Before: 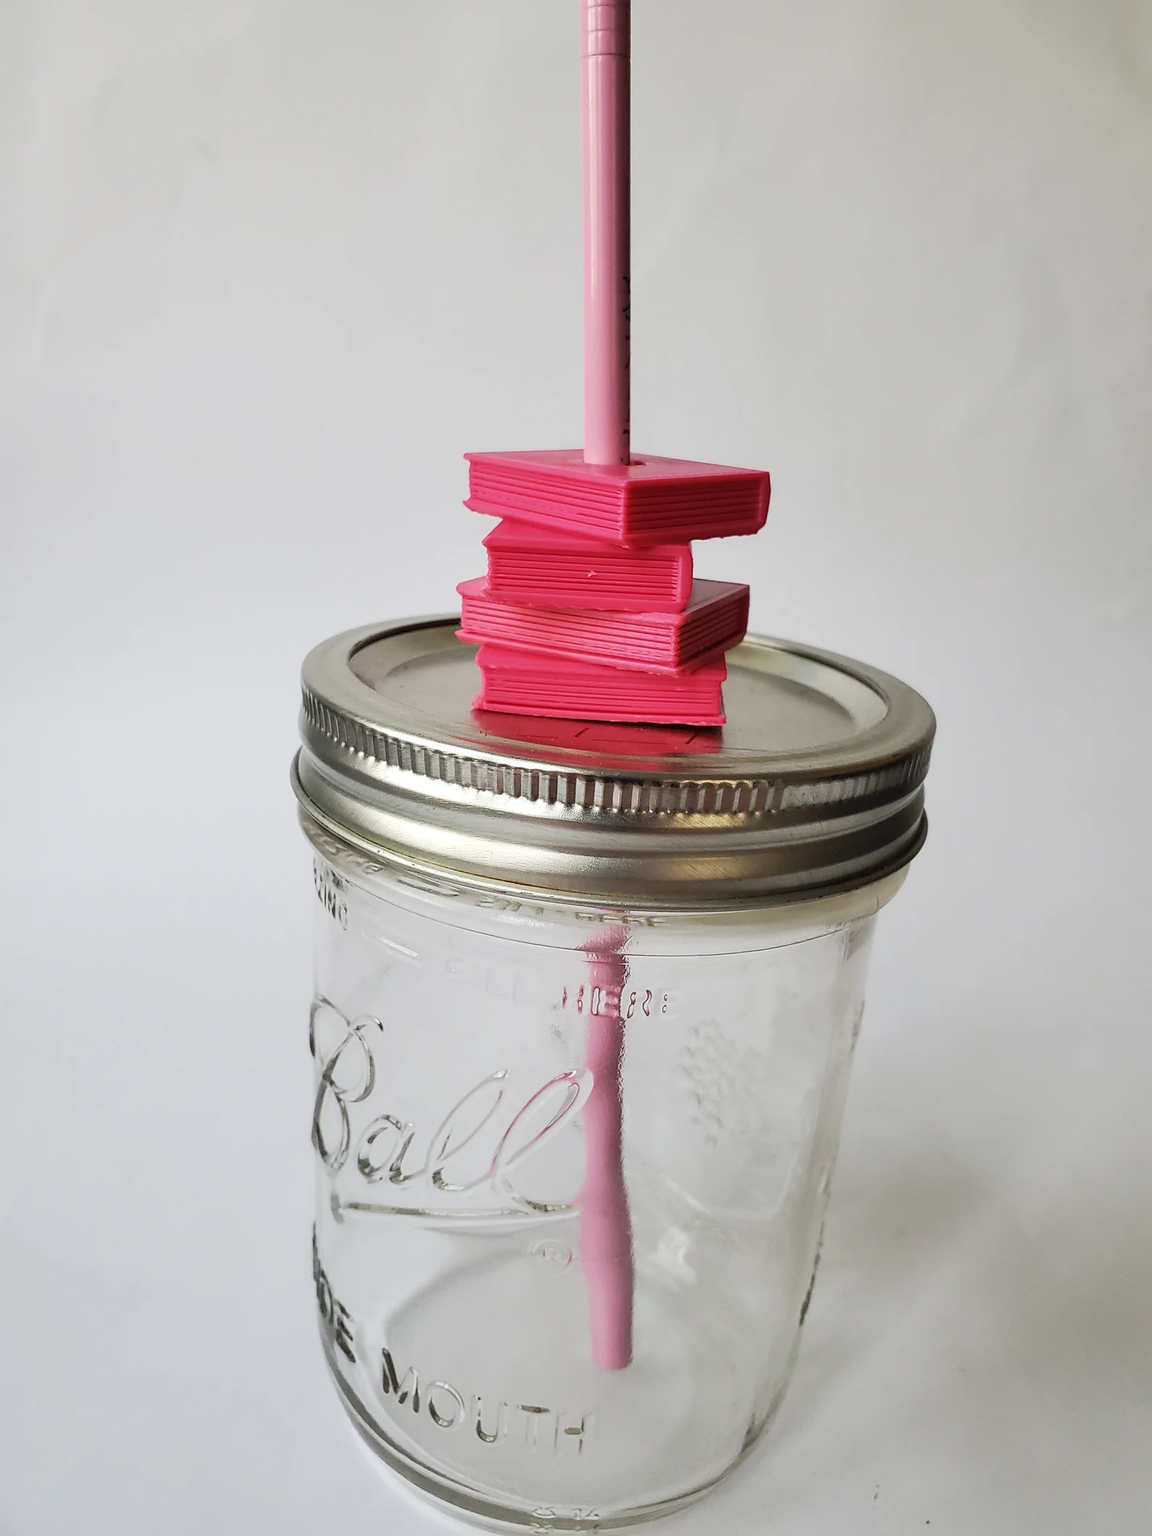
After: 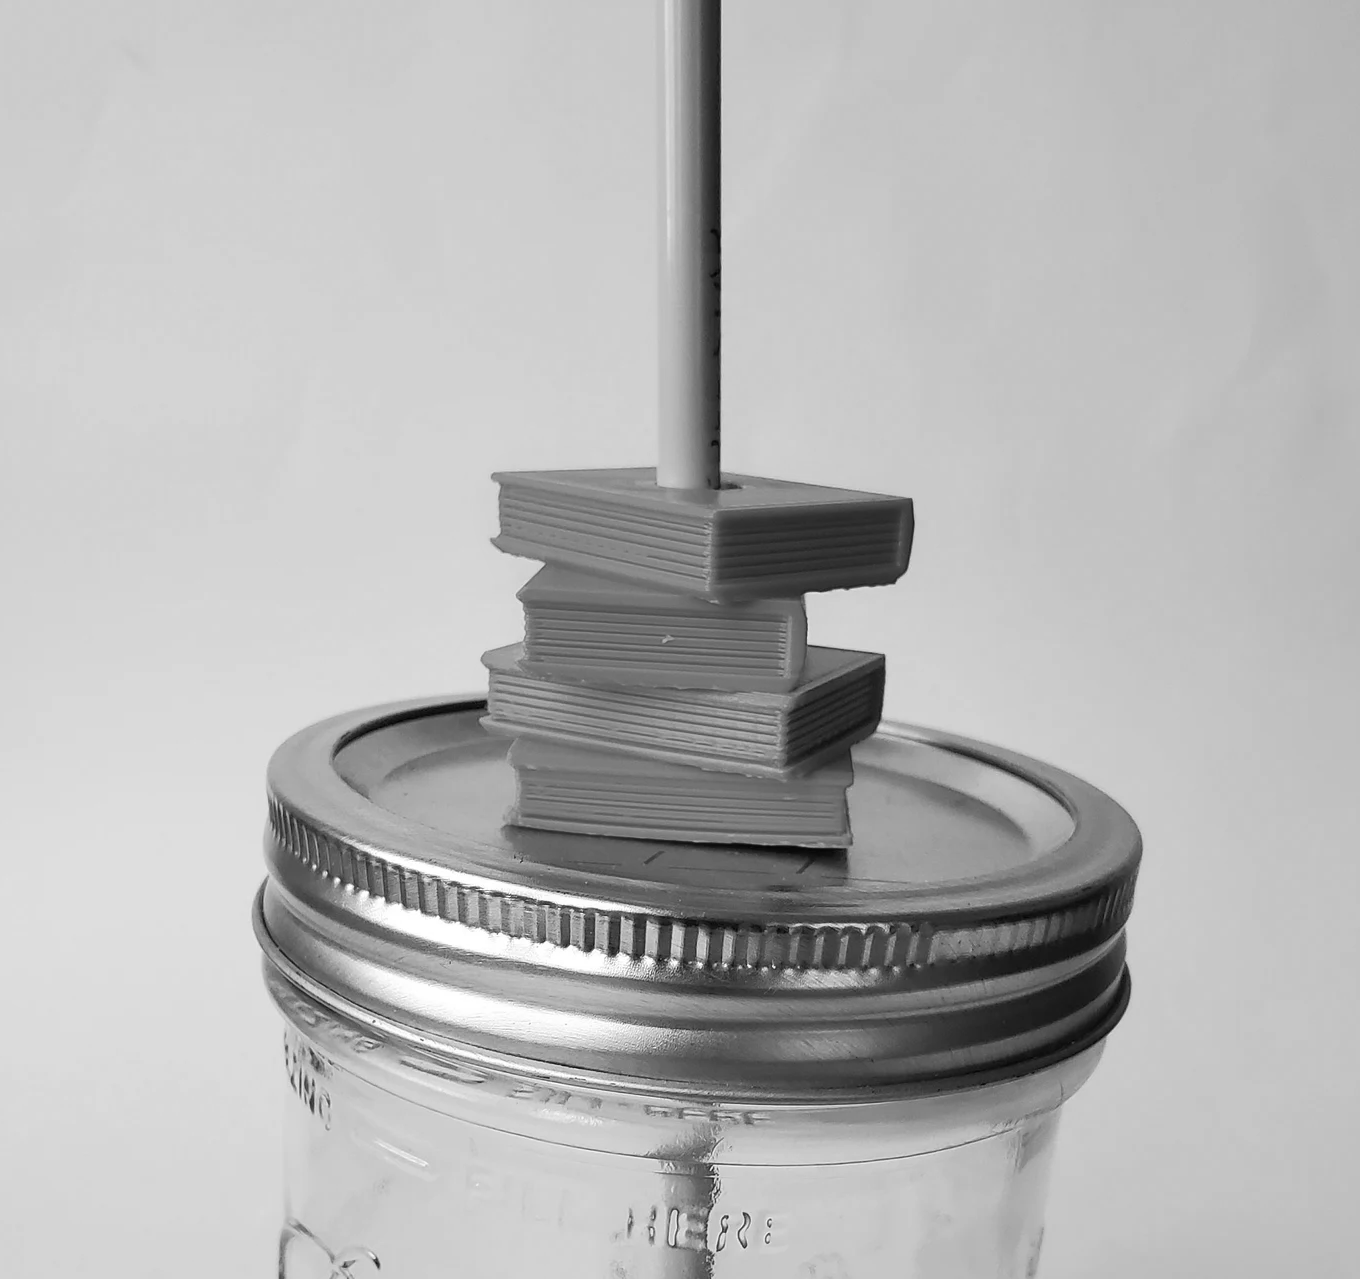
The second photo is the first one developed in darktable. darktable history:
crop and rotate: left 9.345%, top 7.22%, right 4.982%, bottom 32.331%
monochrome: on, module defaults
